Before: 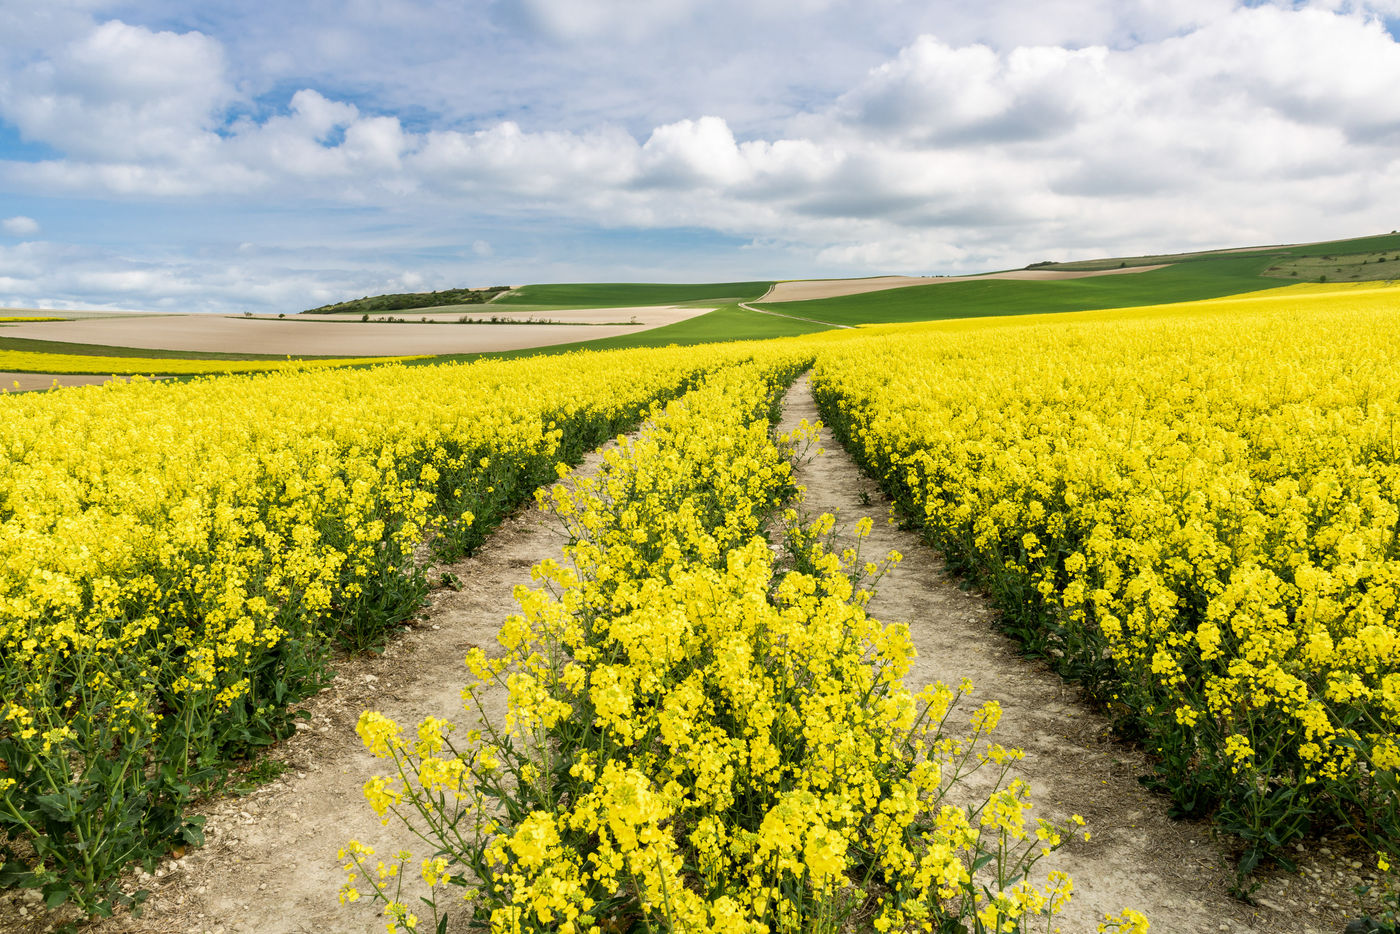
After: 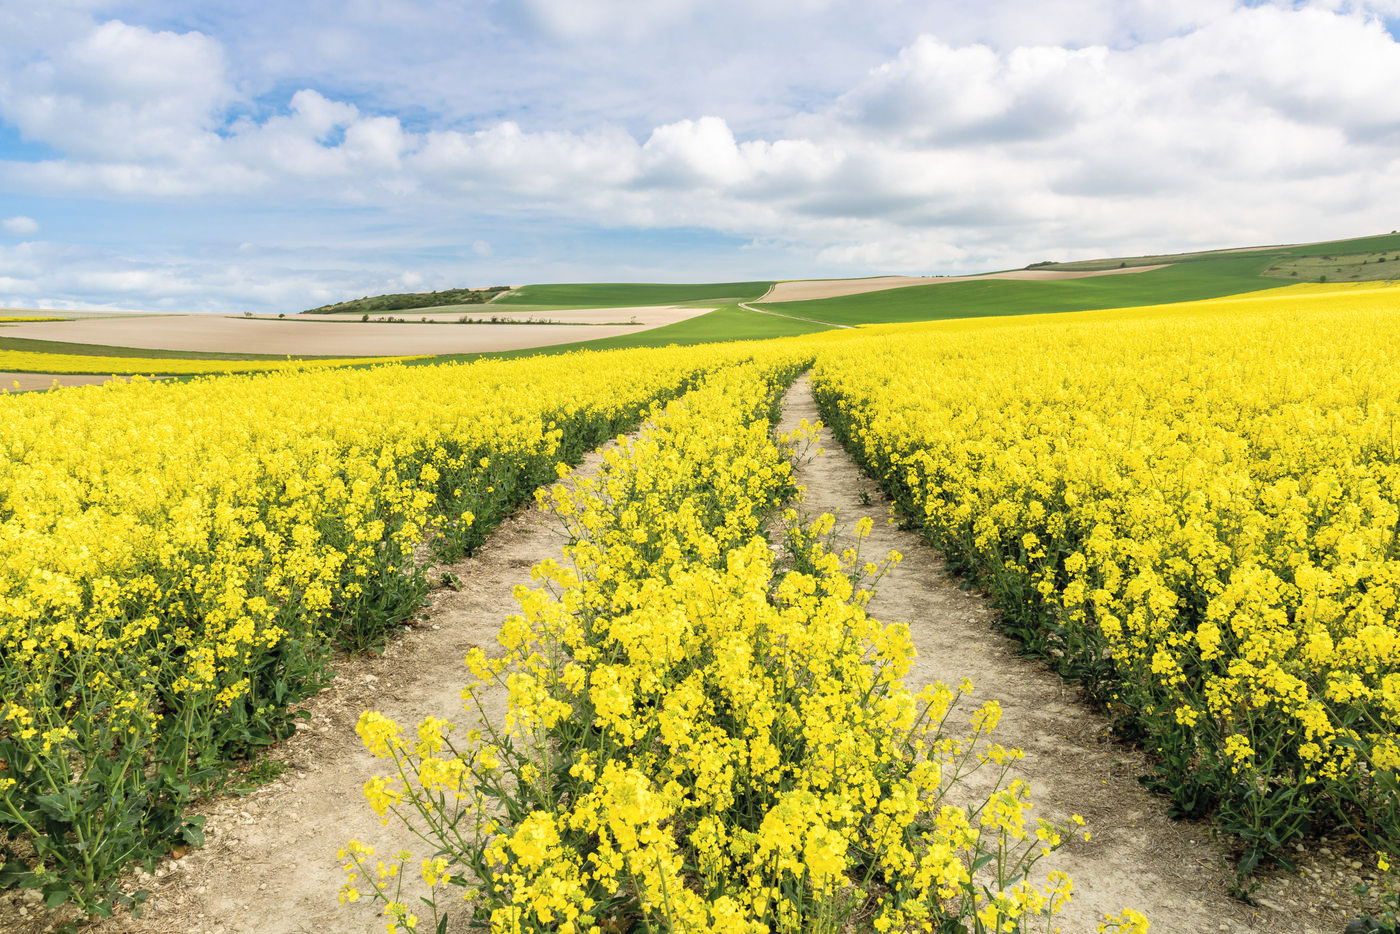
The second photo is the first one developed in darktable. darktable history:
contrast brightness saturation: brightness 0.146
